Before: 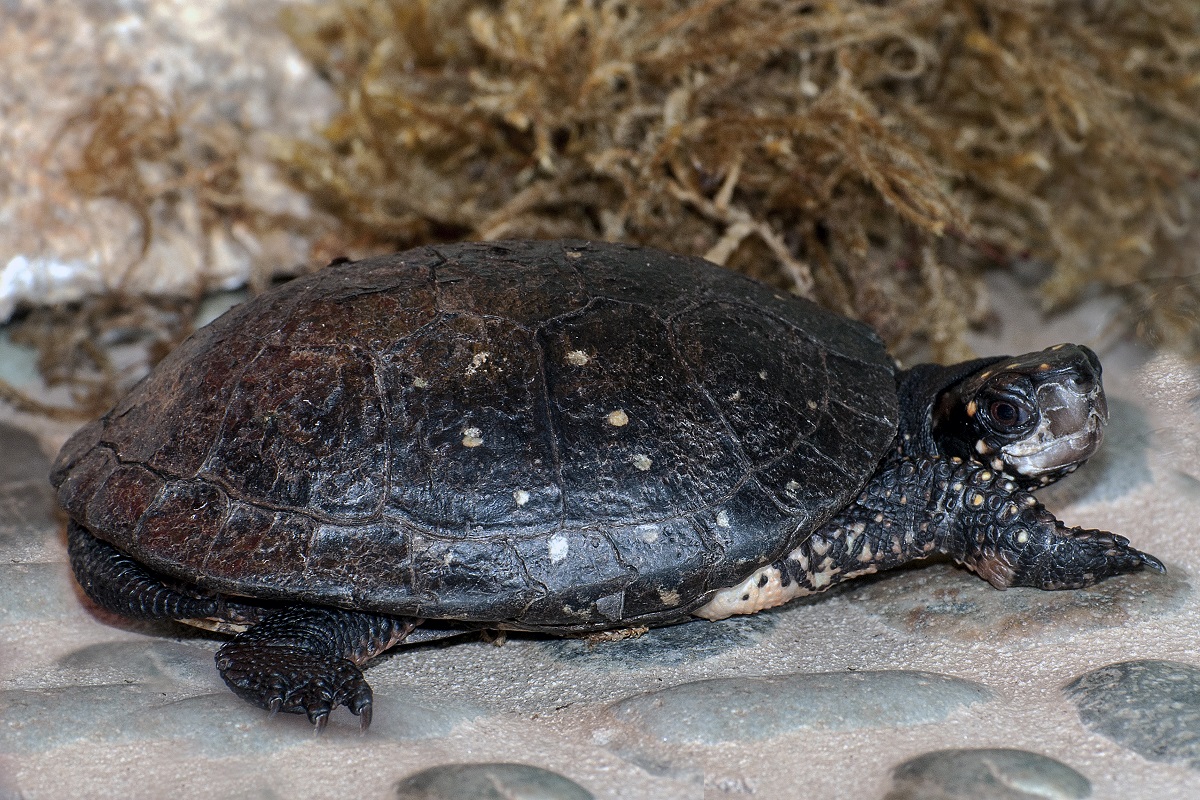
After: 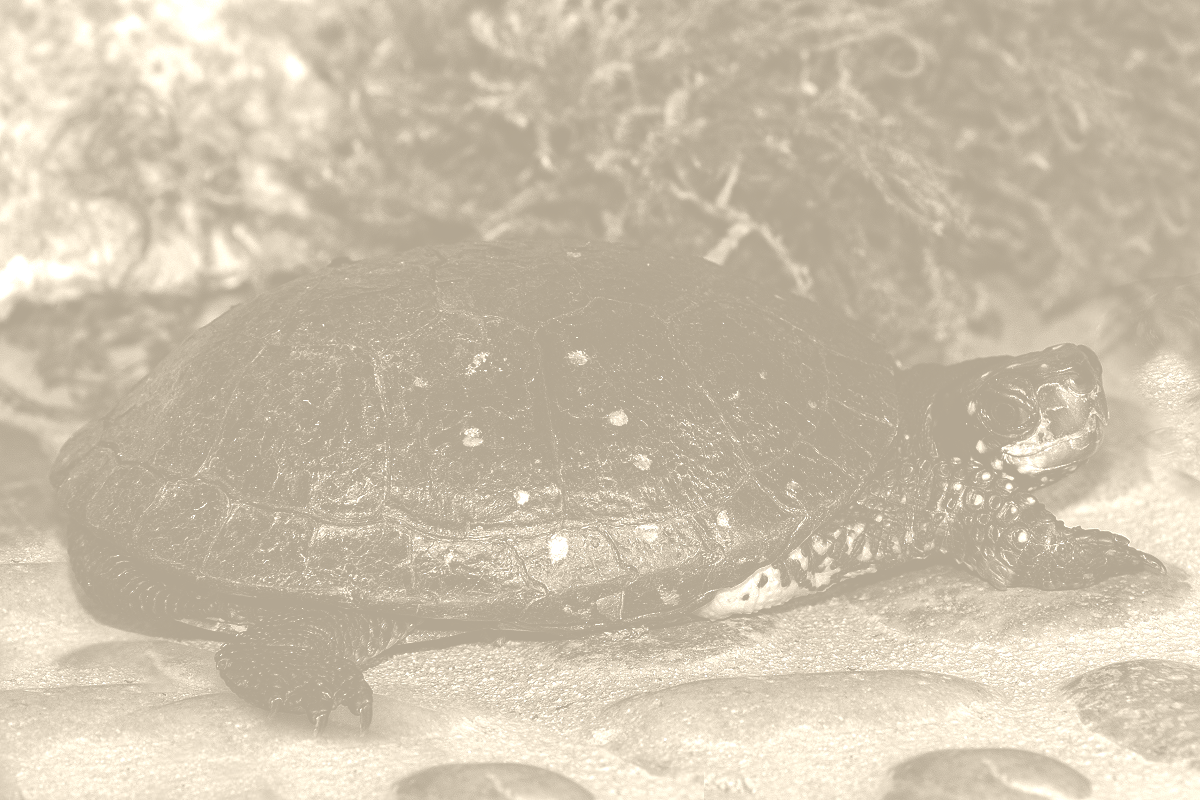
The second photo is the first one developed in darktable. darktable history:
colorize: hue 36°, saturation 71%, lightness 80.79%
contrast brightness saturation: contrast 0.09, brightness -0.59, saturation 0.17
haze removal: compatibility mode true, adaptive false
